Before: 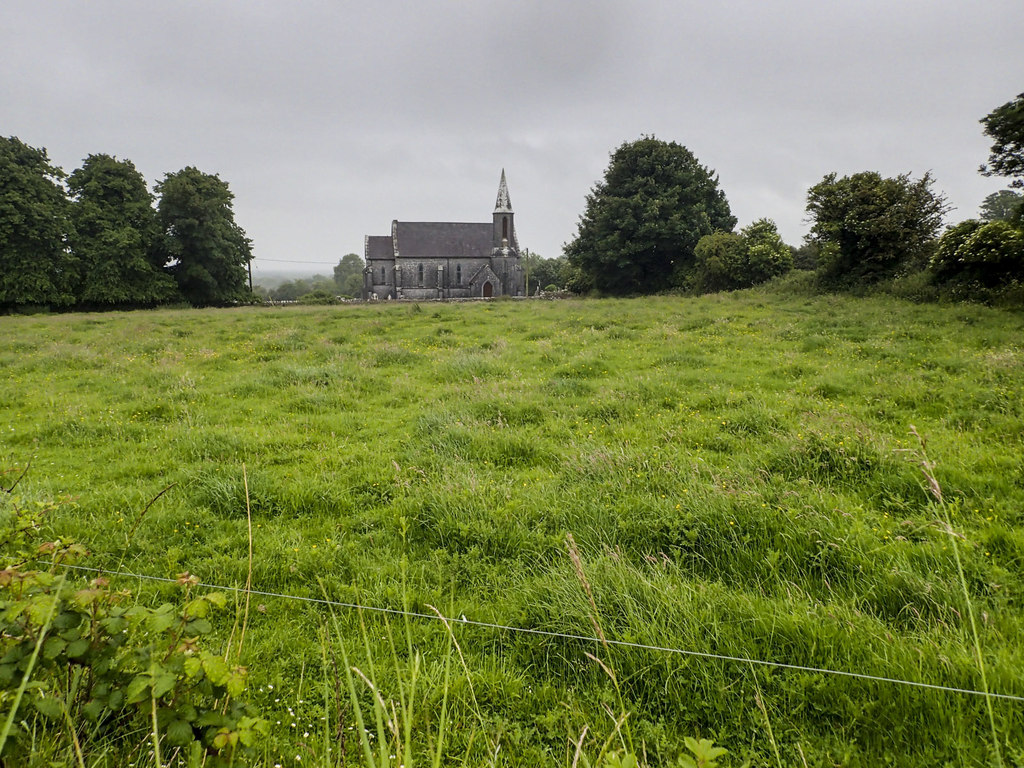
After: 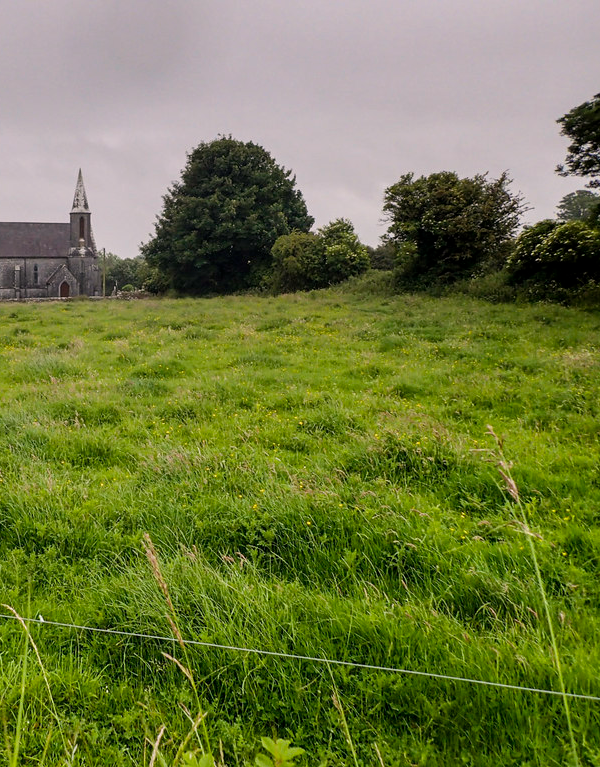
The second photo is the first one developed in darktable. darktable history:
graduated density: density 0.38 EV, hardness 21%, rotation -6.11°, saturation 32%
crop: left 41.402%
